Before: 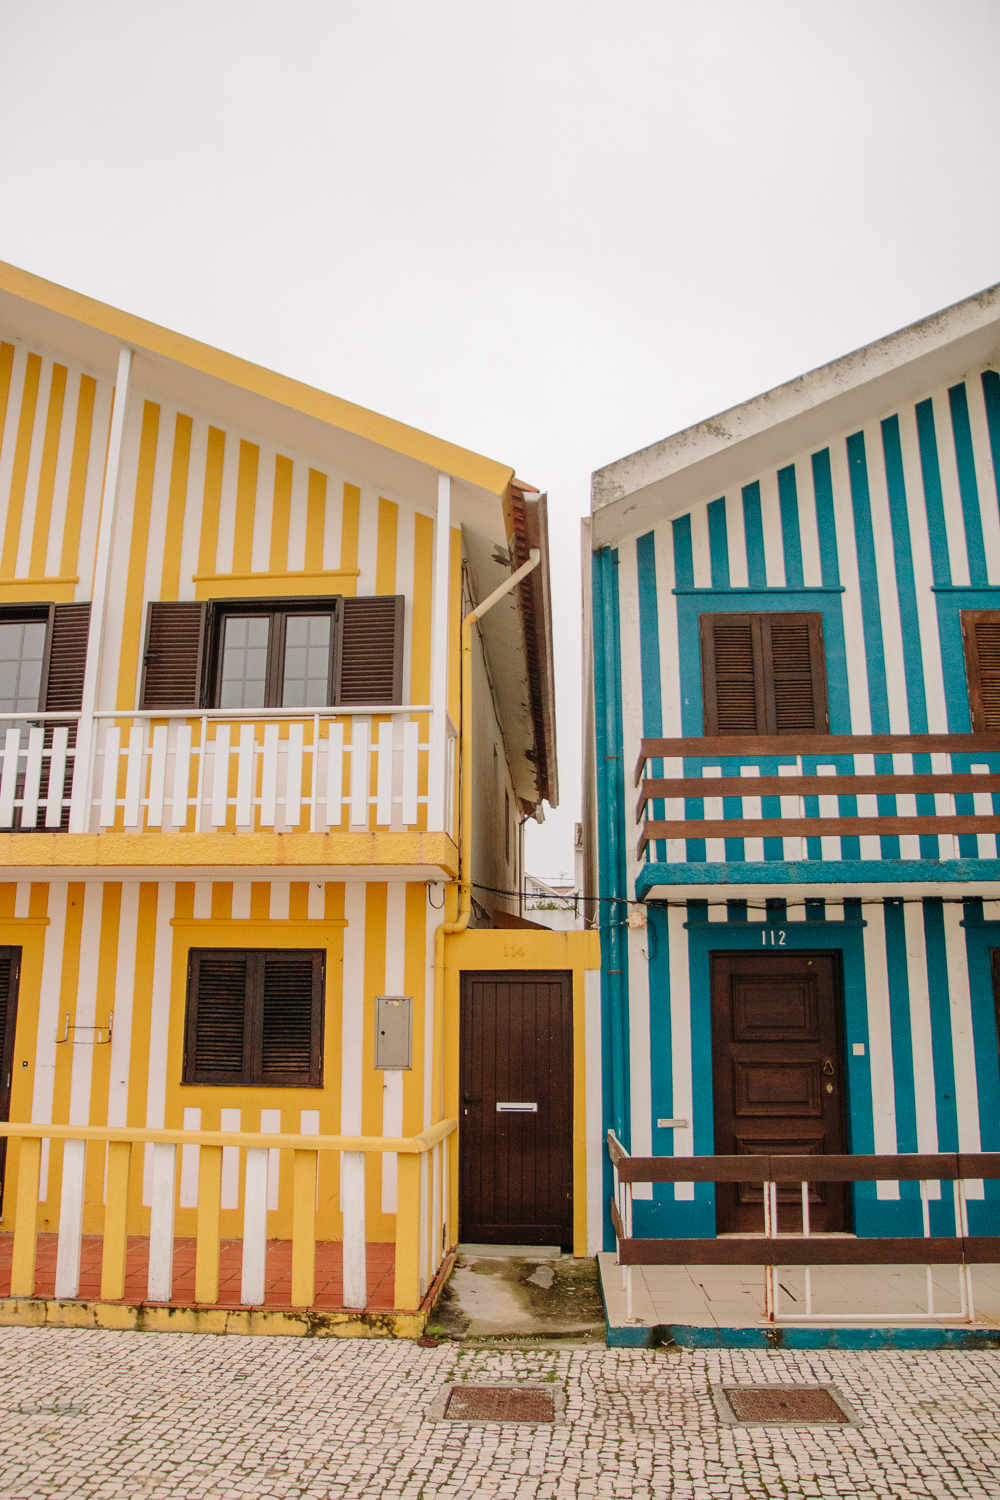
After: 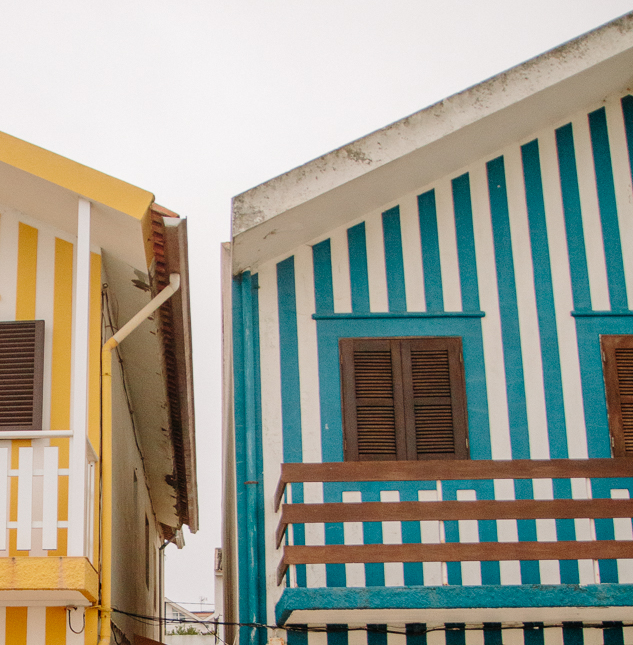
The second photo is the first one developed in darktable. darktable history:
crop: left 36.023%, top 18.336%, right 0.671%, bottom 38.611%
